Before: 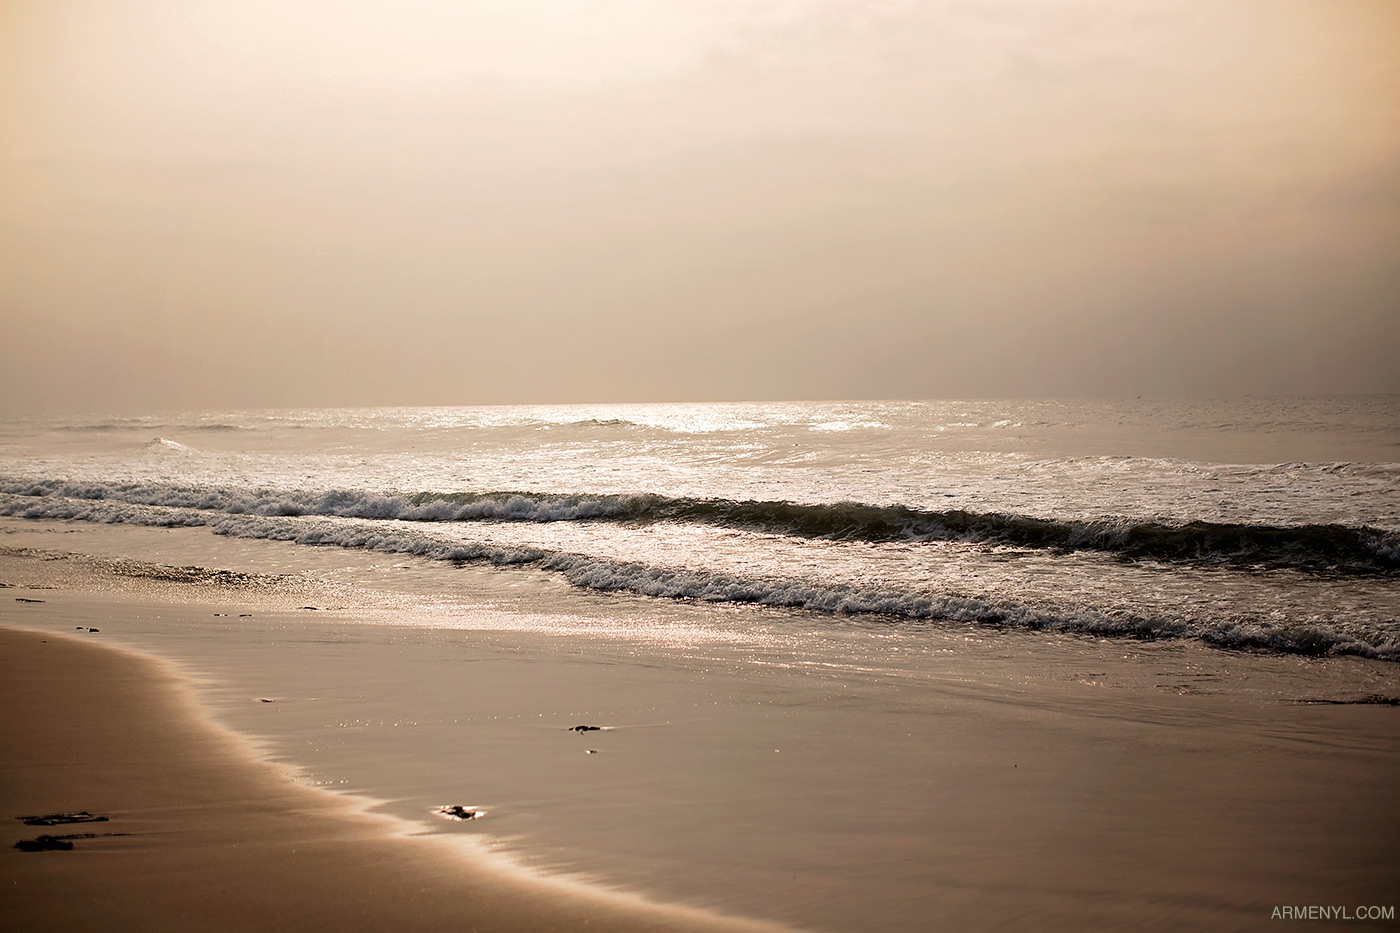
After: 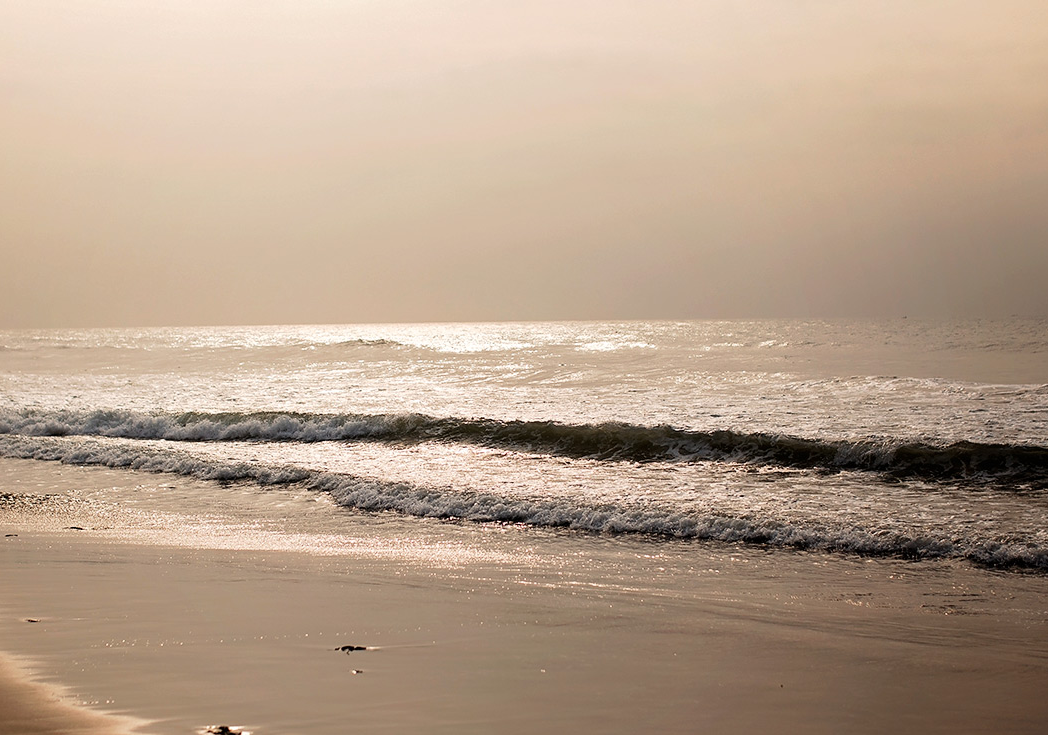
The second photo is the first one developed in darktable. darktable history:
crop: left 16.768%, top 8.653%, right 8.362%, bottom 12.485%
